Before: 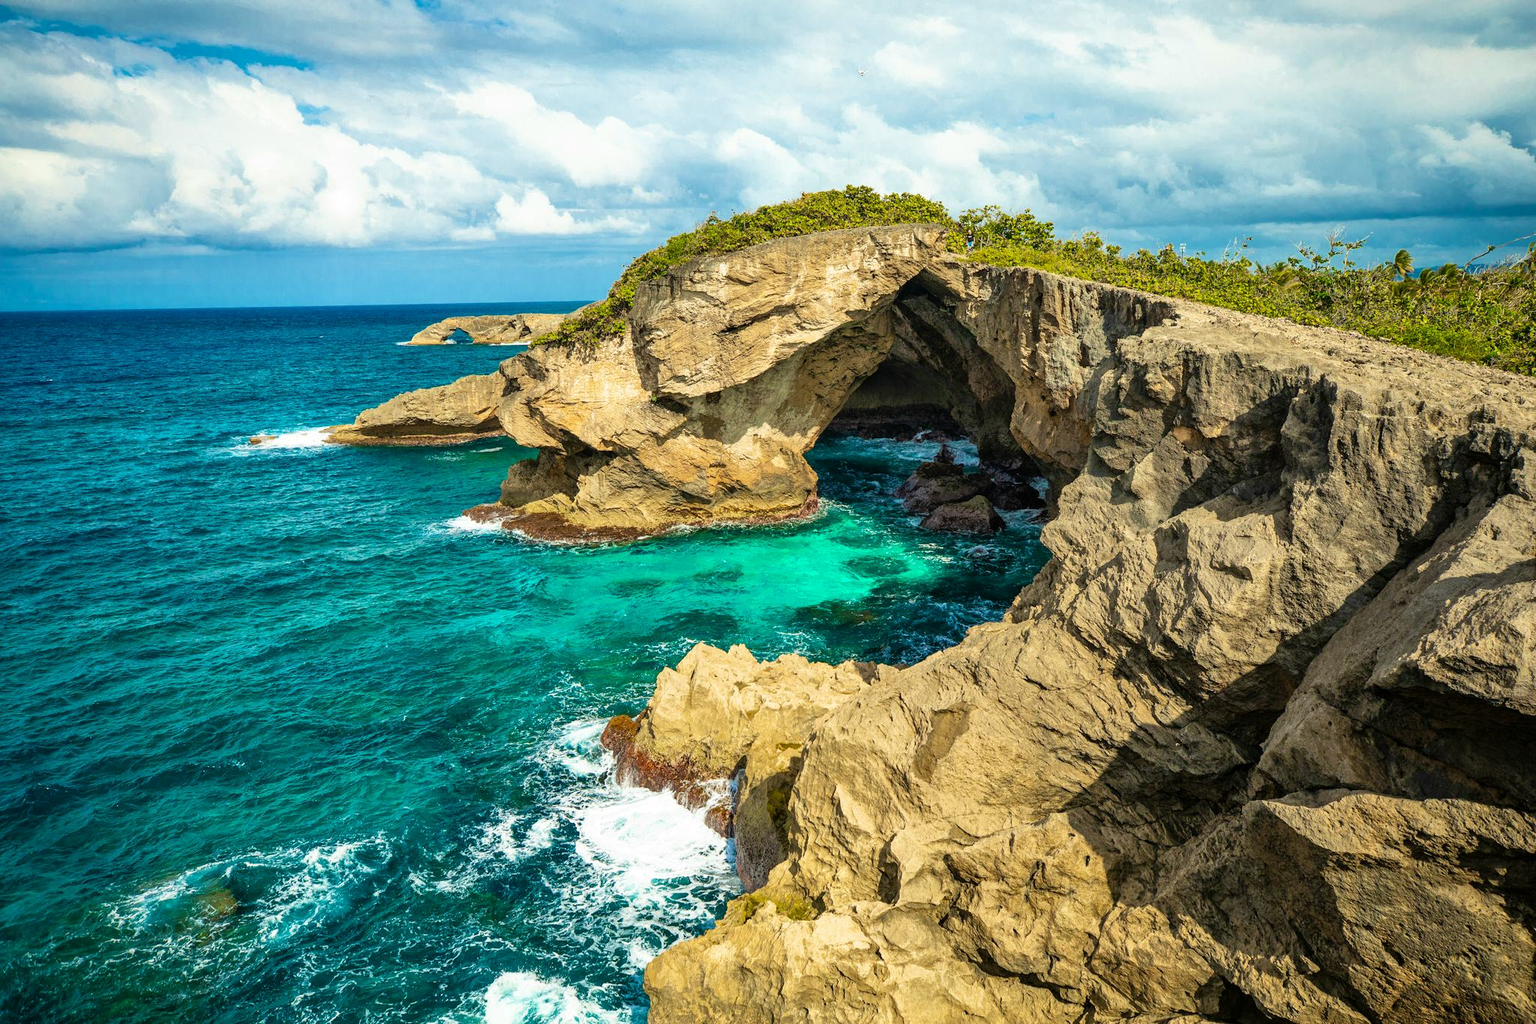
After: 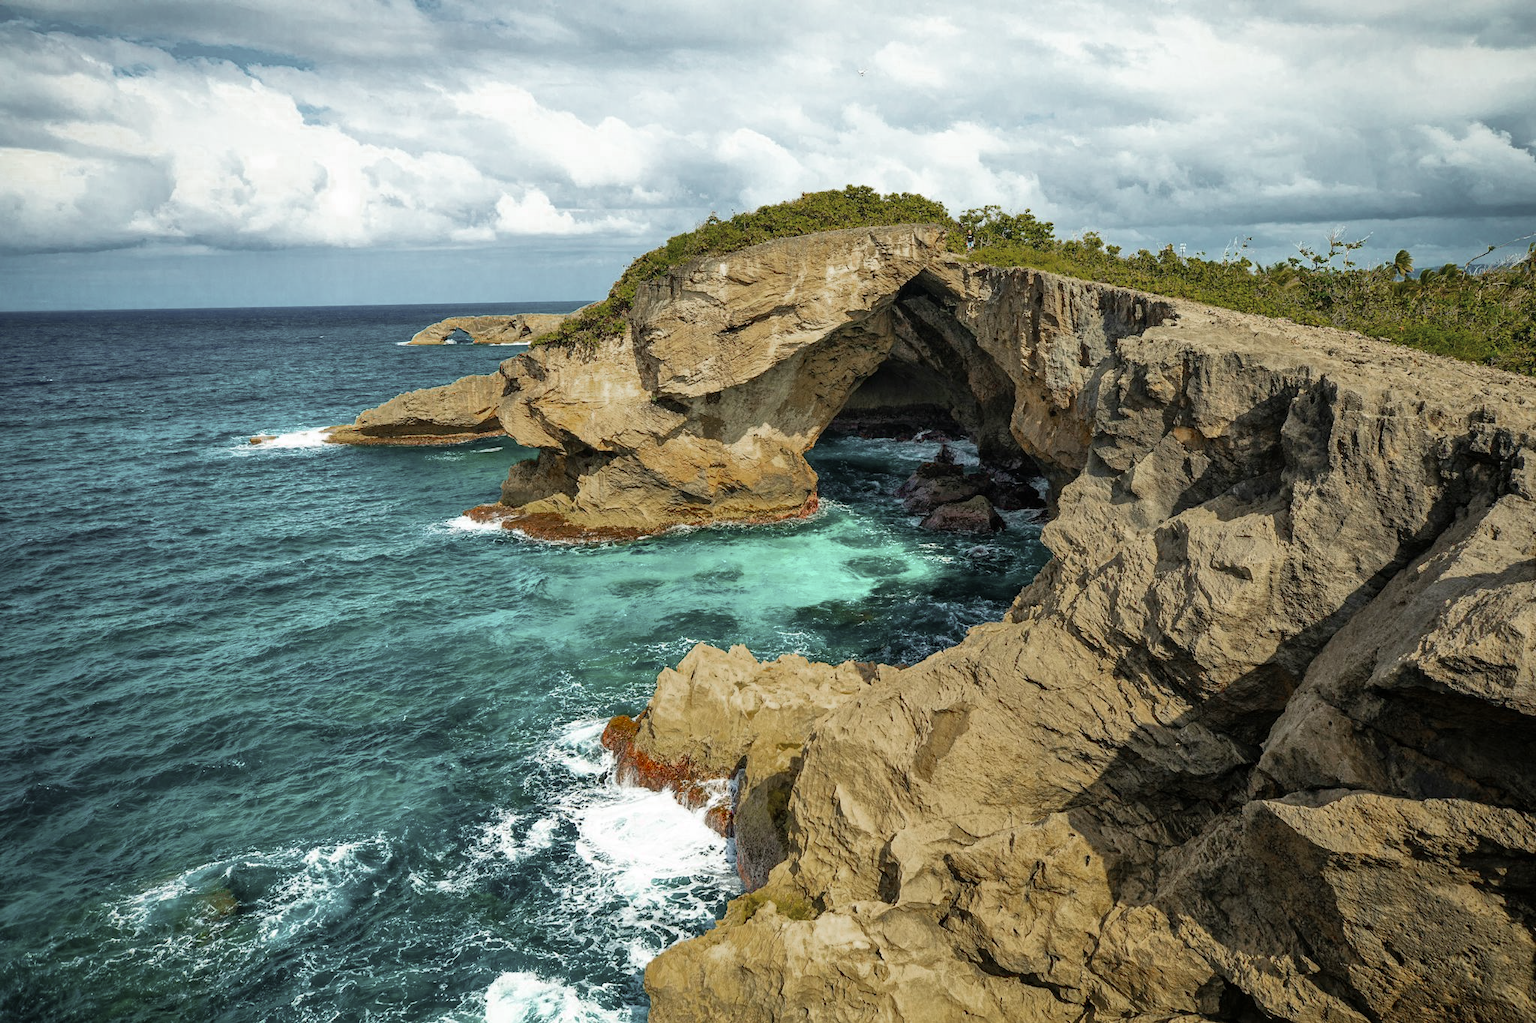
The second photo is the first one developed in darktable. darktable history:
color zones: curves: ch0 [(0, 0.48) (0.209, 0.398) (0.305, 0.332) (0.429, 0.493) (0.571, 0.5) (0.714, 0.5) (0.857, 0.5) (1, 0.48)]; ch1 [(0, 0.736) (0.143, 0.625) (0.225, 0.371) (0.429, 0.256) (0.571, 0.241) (0.714, 0.213) (0.857, 0.48) (1, 0.736)]; ch2 [(0, 0.448) (0.143, 0.498) (0.286, 0.5) (0.429, 0.5) (0.571, 0.5) (0.714, 0.5) (0.857, 0.5) (1, 0.448)]
